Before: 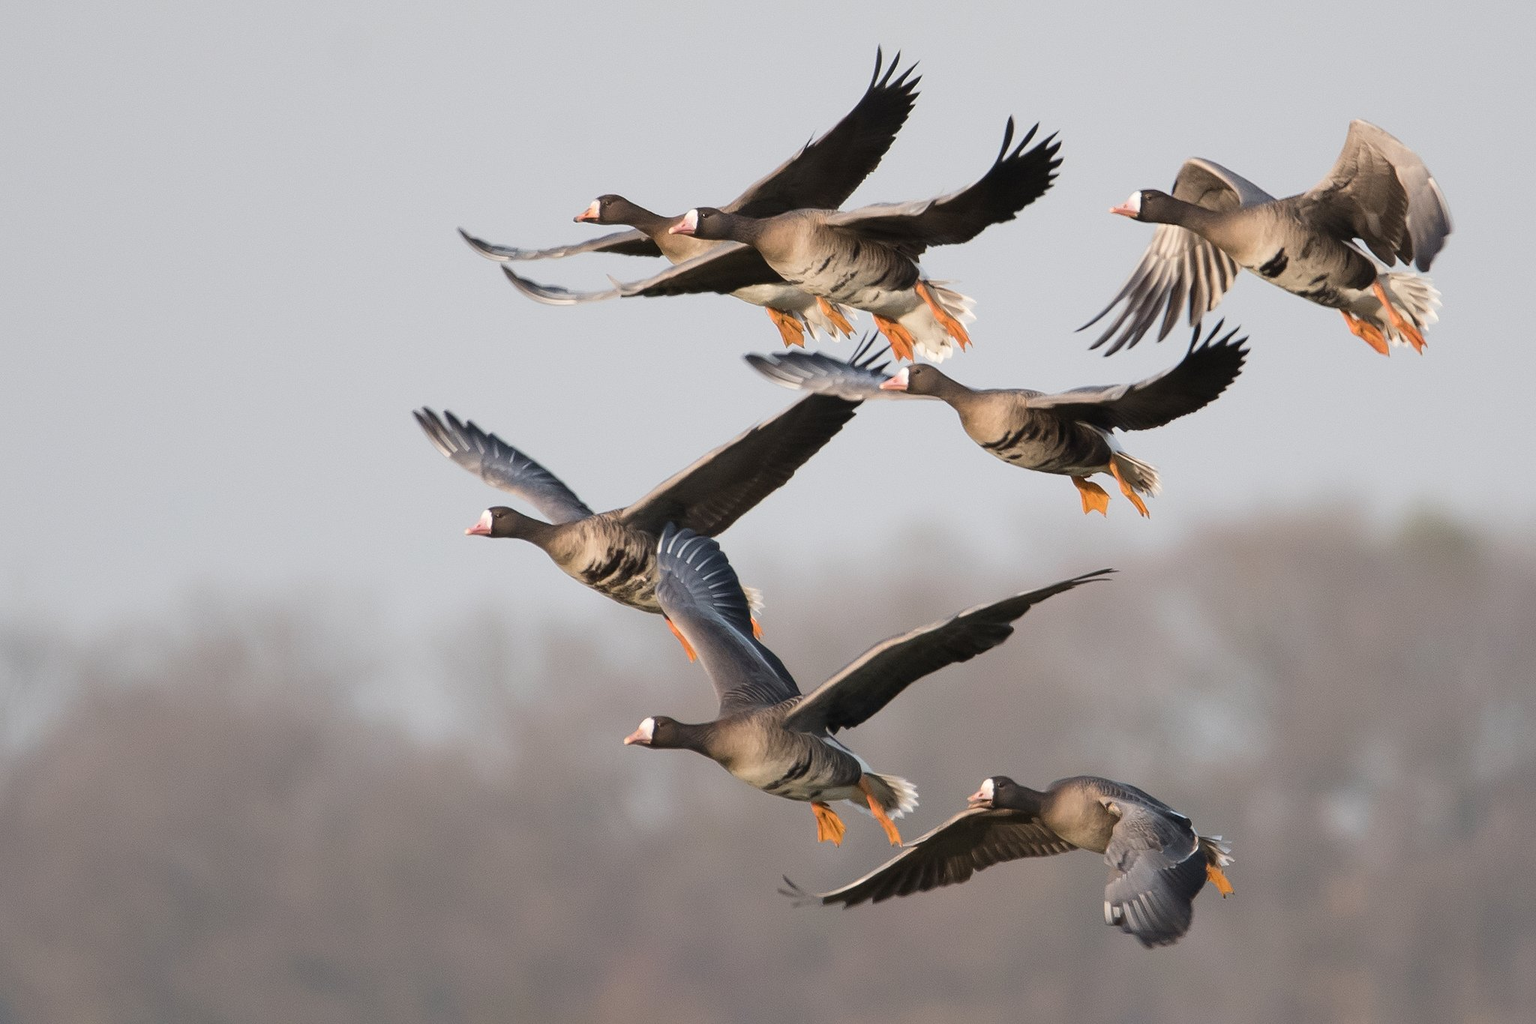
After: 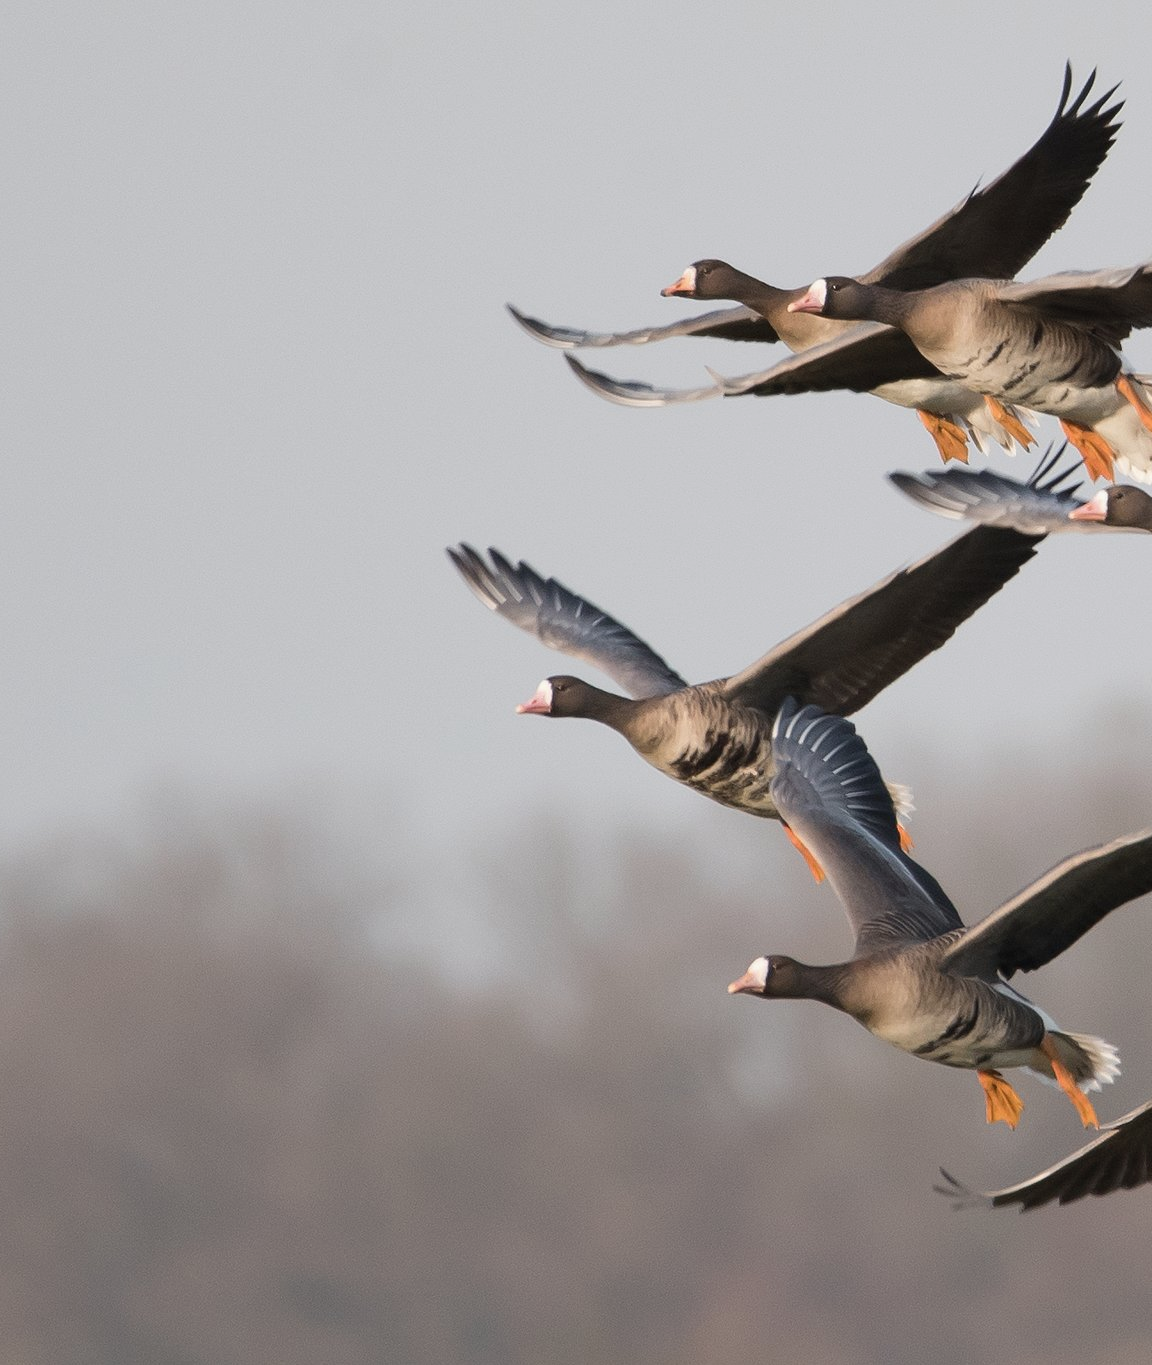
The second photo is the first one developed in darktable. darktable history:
exposure: exposure -0.072 EV, compensate highlight preservation false
crop: left 5.114%, right 38.589%
contrast brightness saturation: saturation -0.04
